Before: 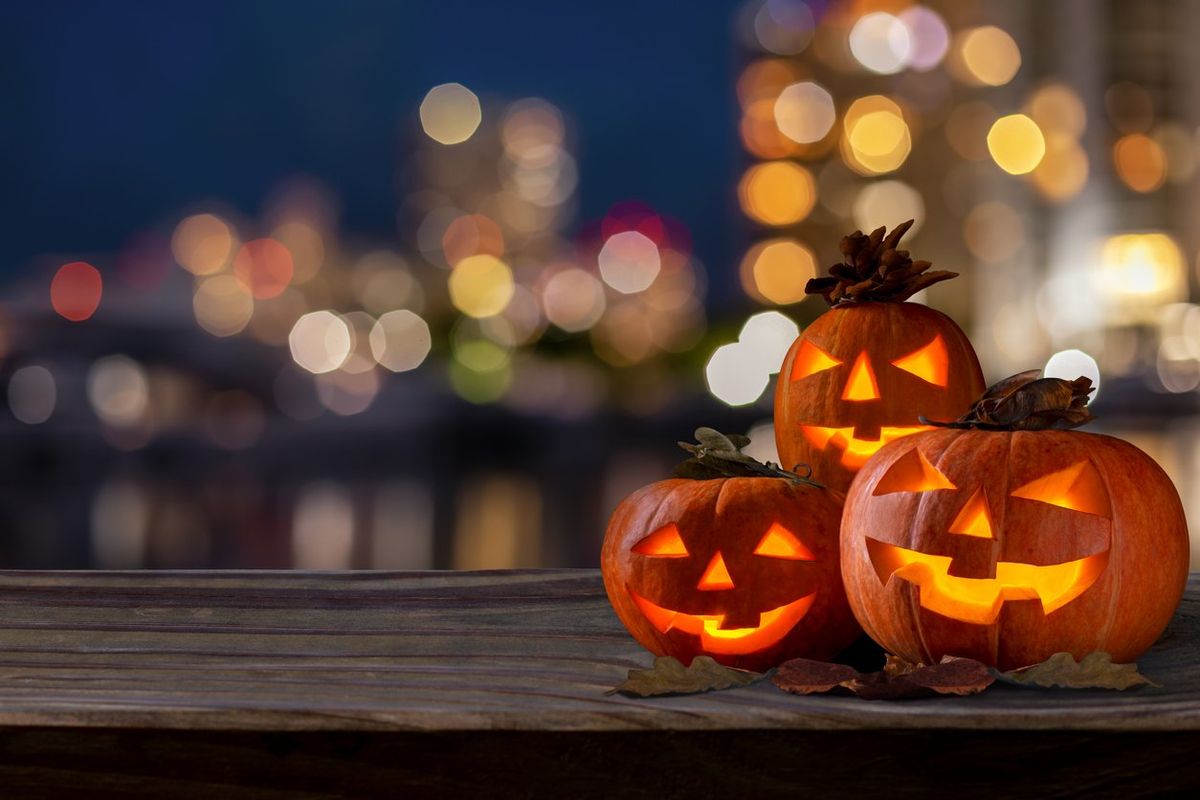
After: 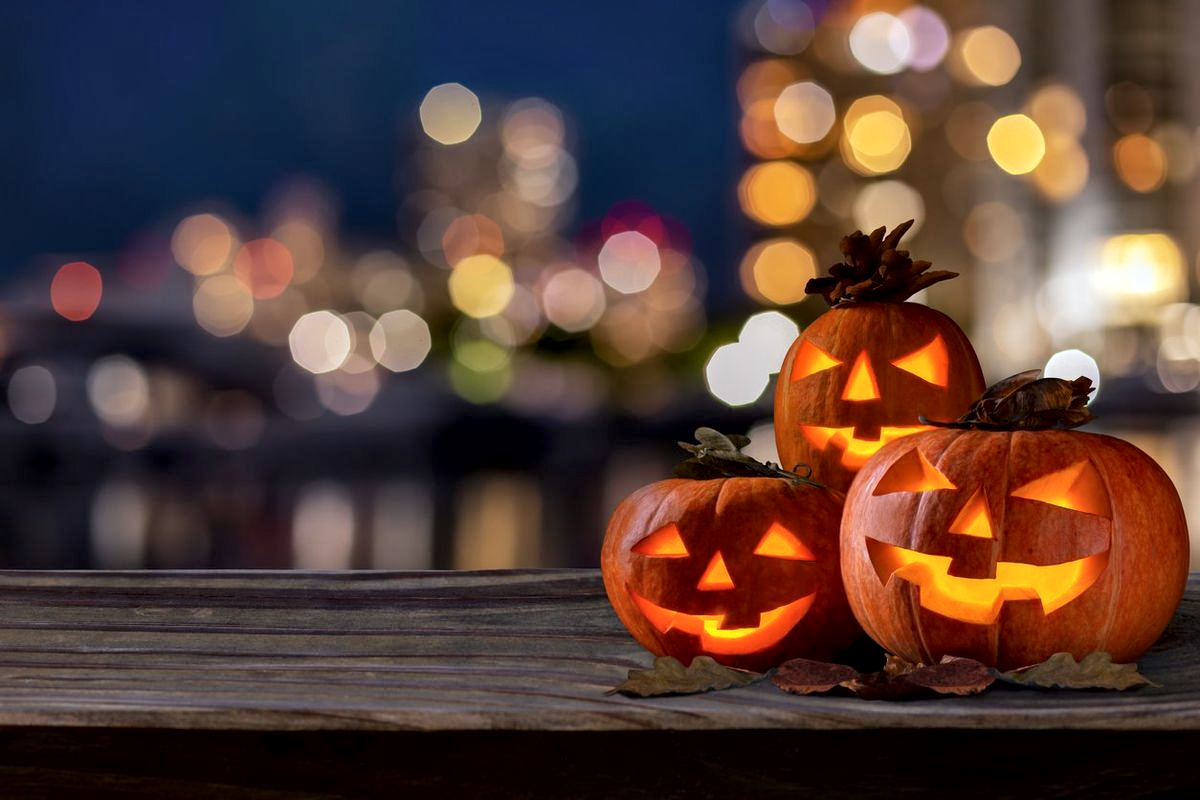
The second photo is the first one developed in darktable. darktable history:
white balance: red 0.983, blue 1.036
local contrast: mode bilateral grid, contrast 20, coarseness 50, detail 159%, midtone range 0.2
